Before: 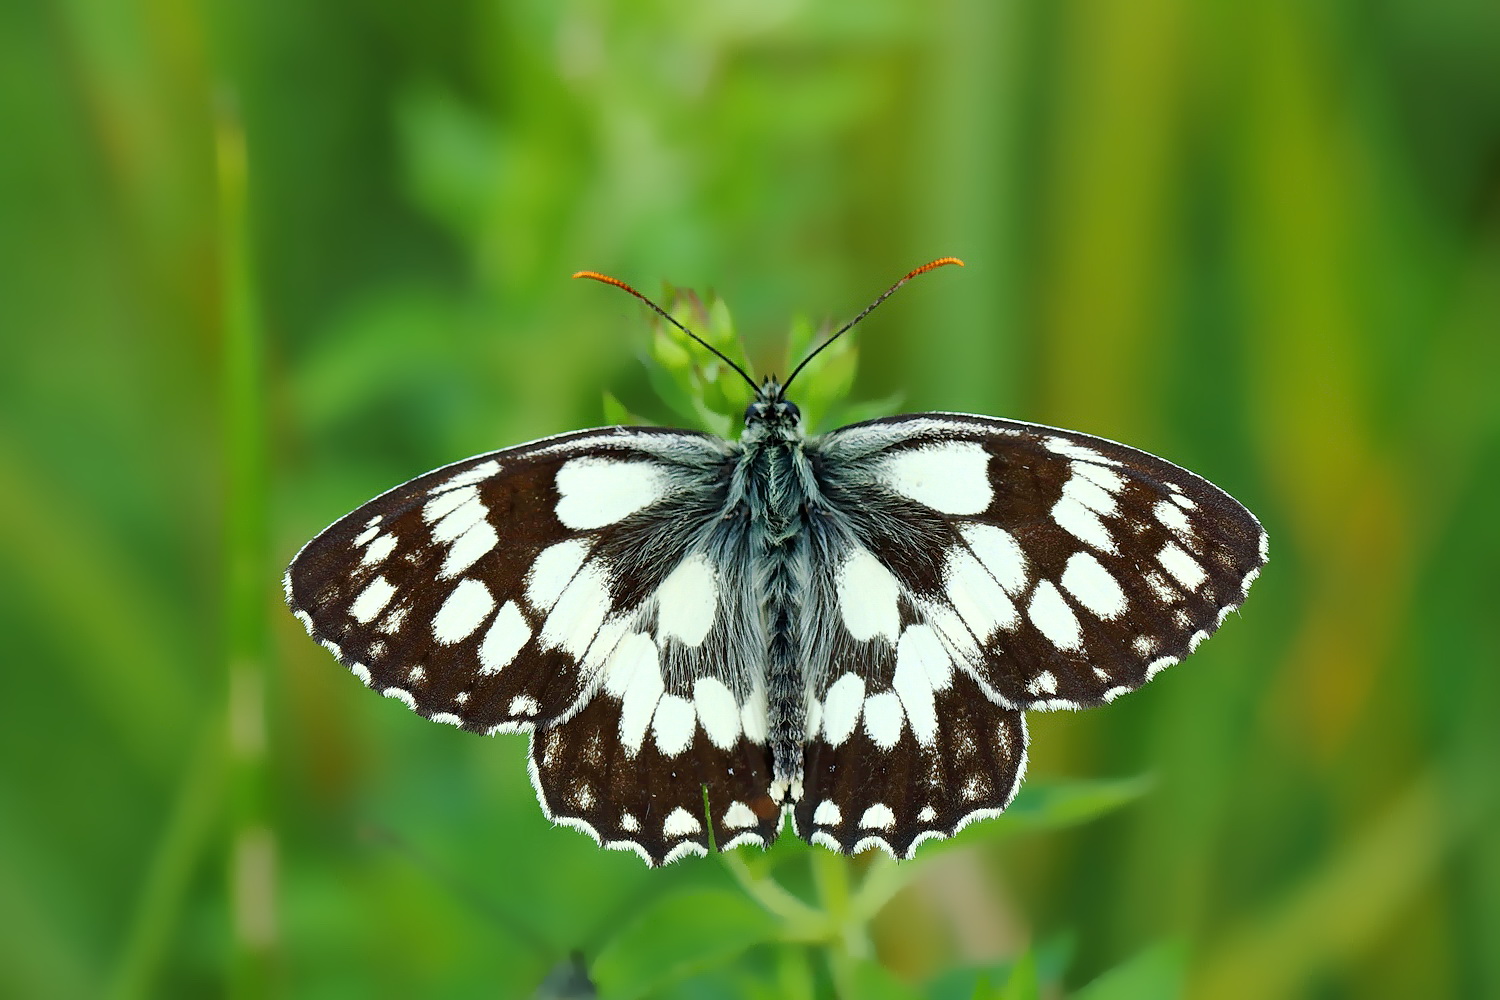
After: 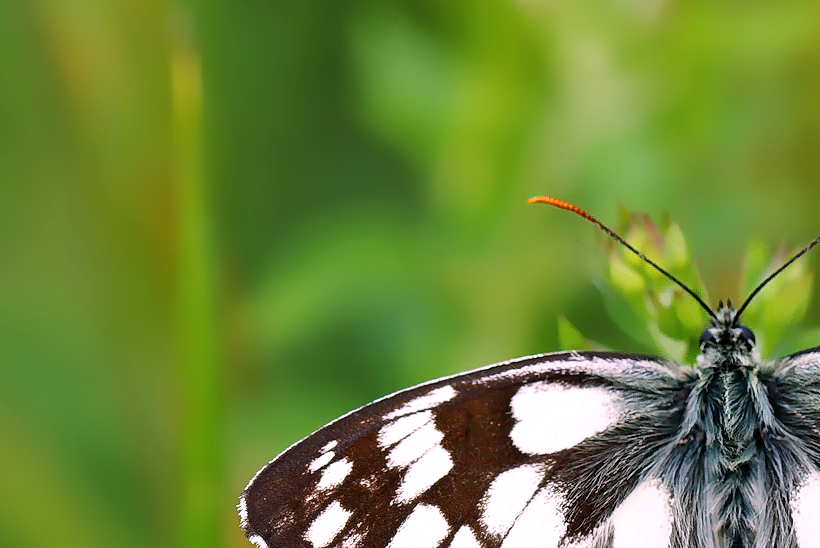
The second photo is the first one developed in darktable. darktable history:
white balance: red 1.188, blue 1.11
crop and rotate: left 3.047%, top 7.509%, right 42.236%, bottom 37.598%
